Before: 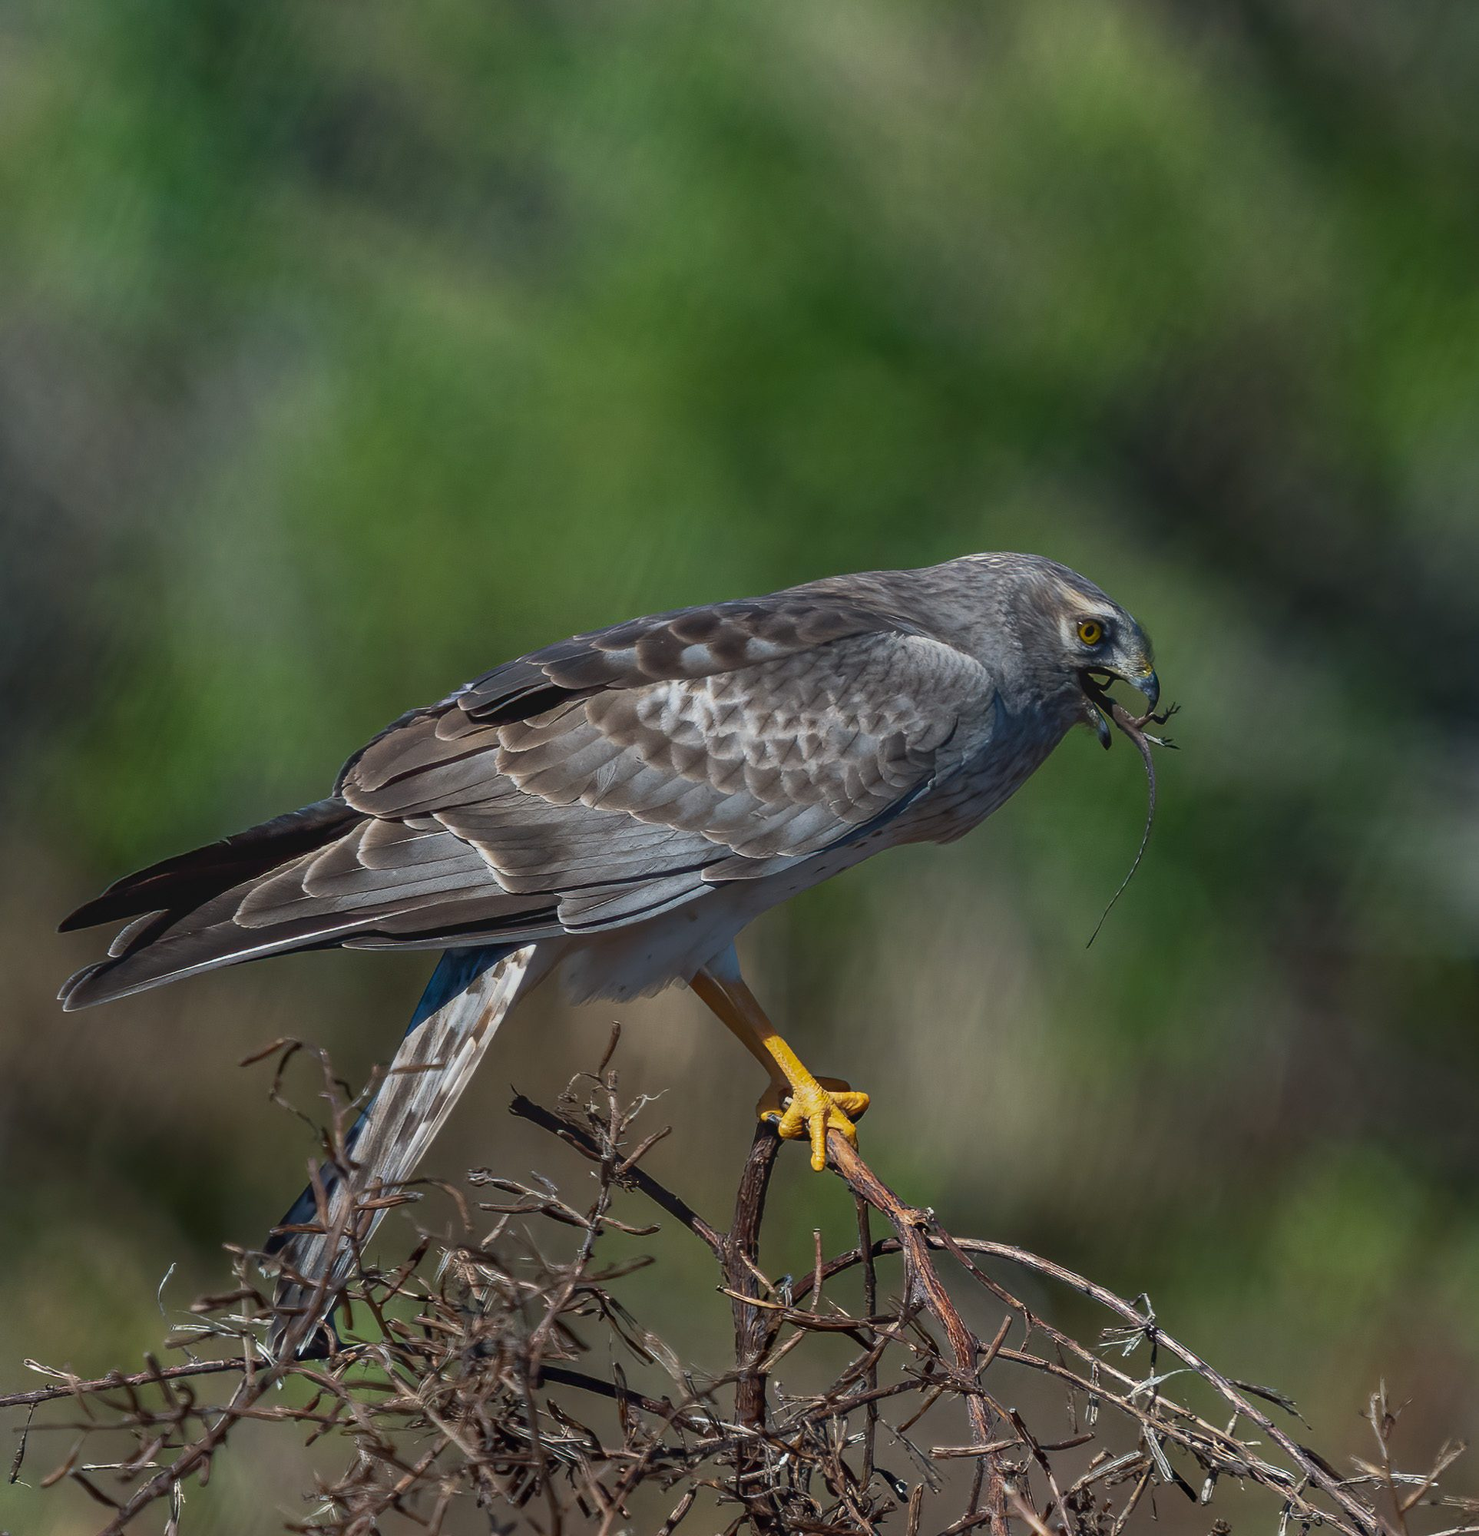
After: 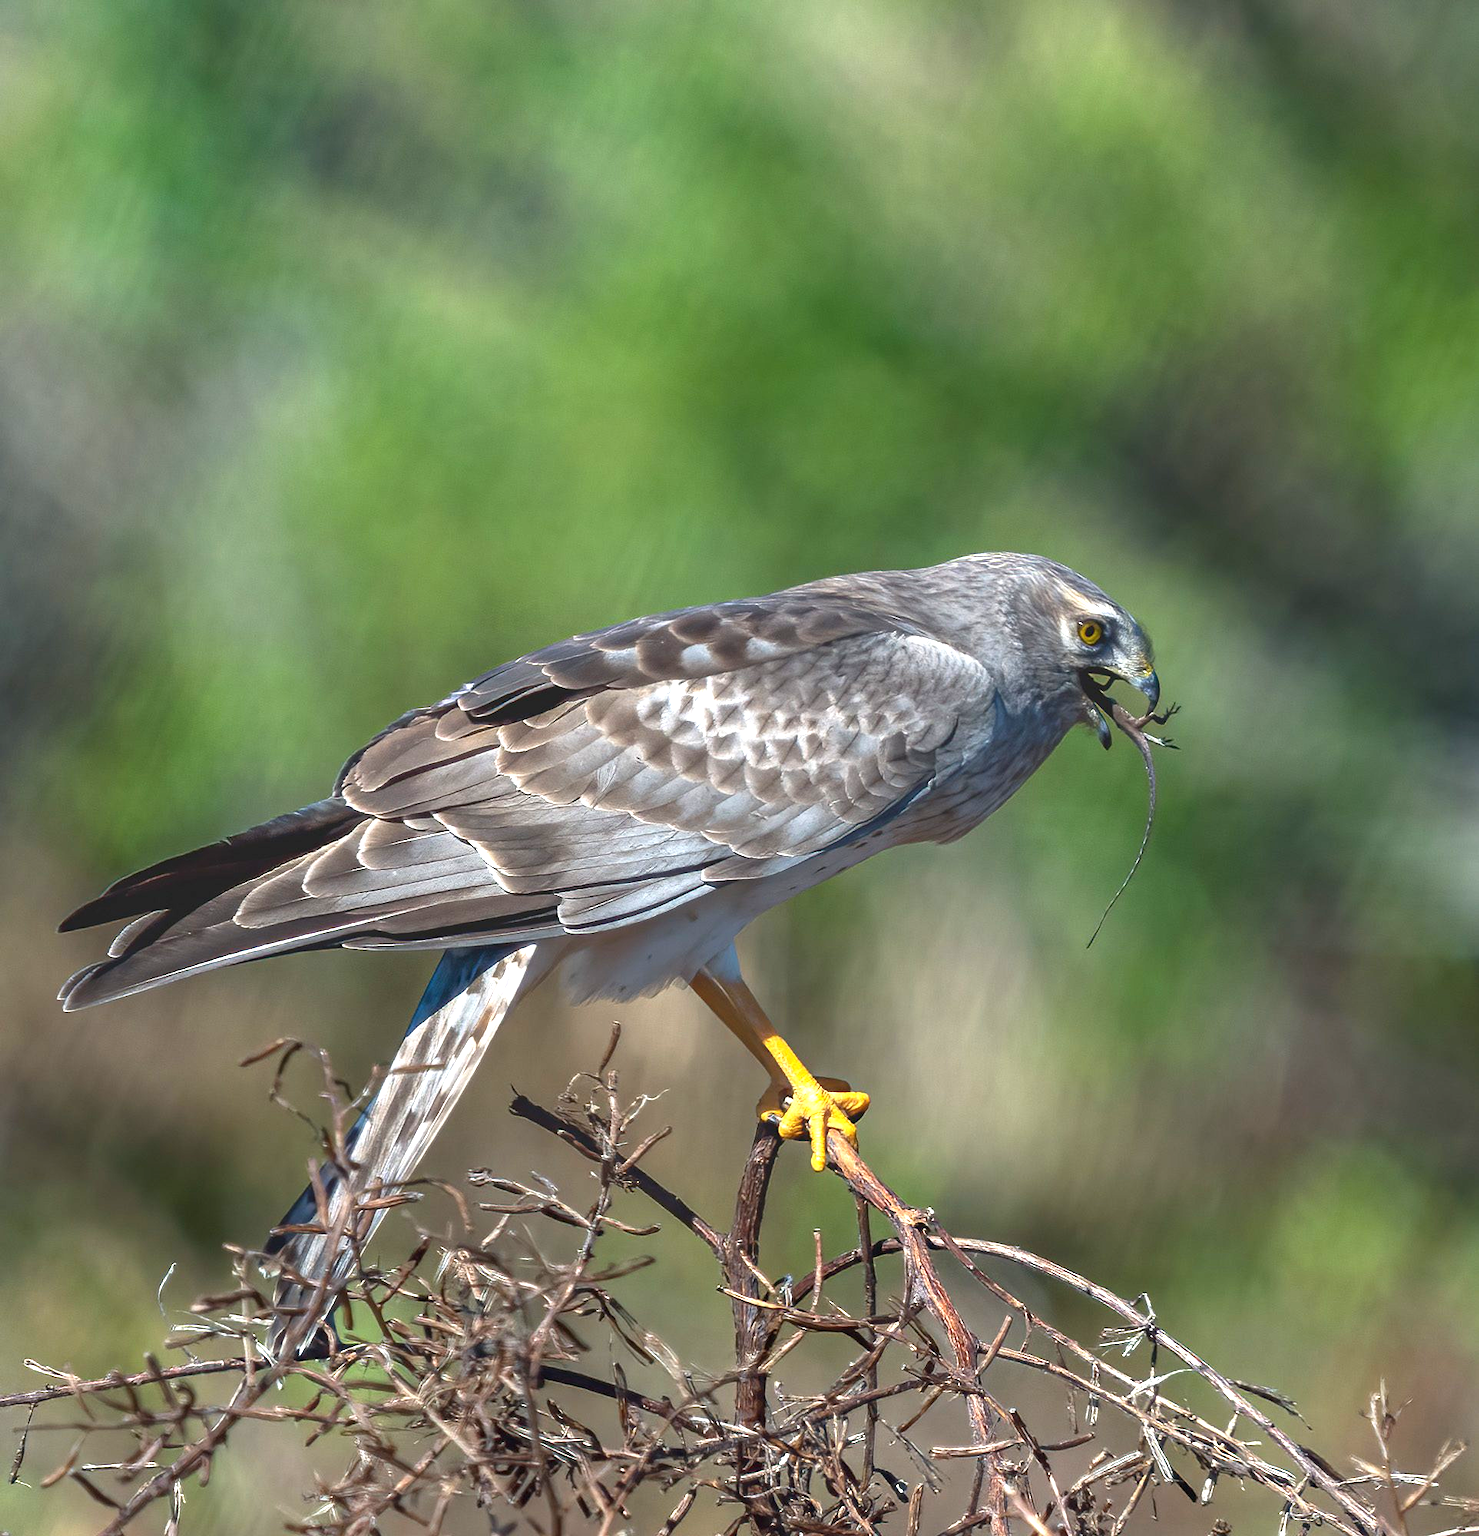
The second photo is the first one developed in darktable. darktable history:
exposure: black level correction 0, exposure 1.328 EV, compensate highlight preservation false
